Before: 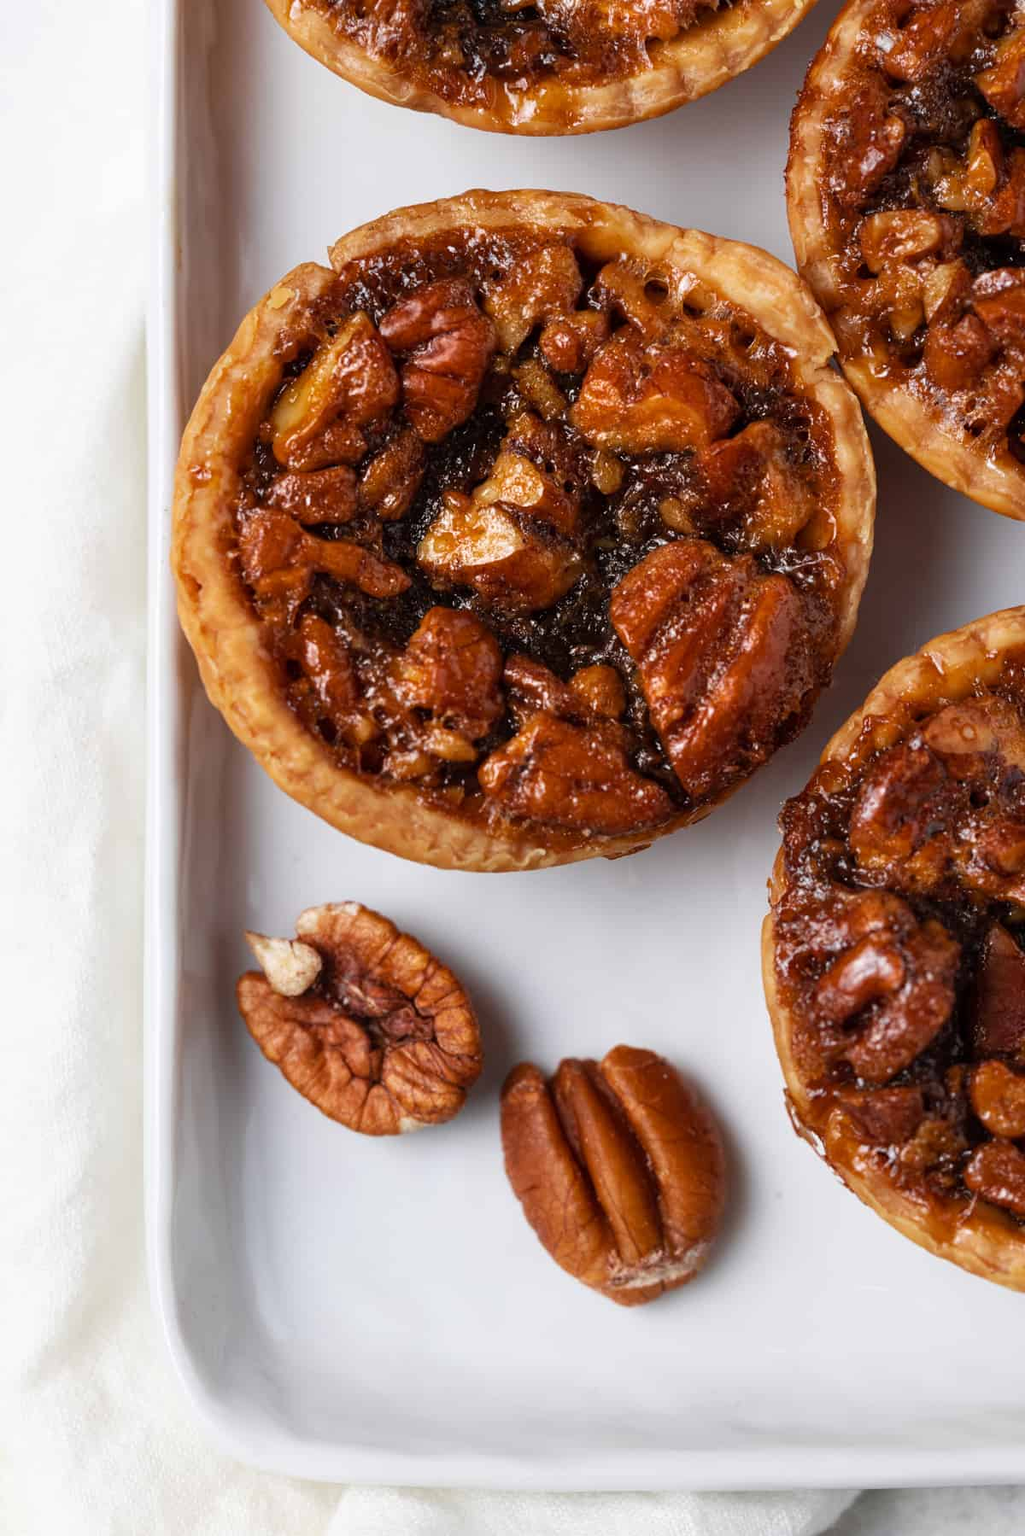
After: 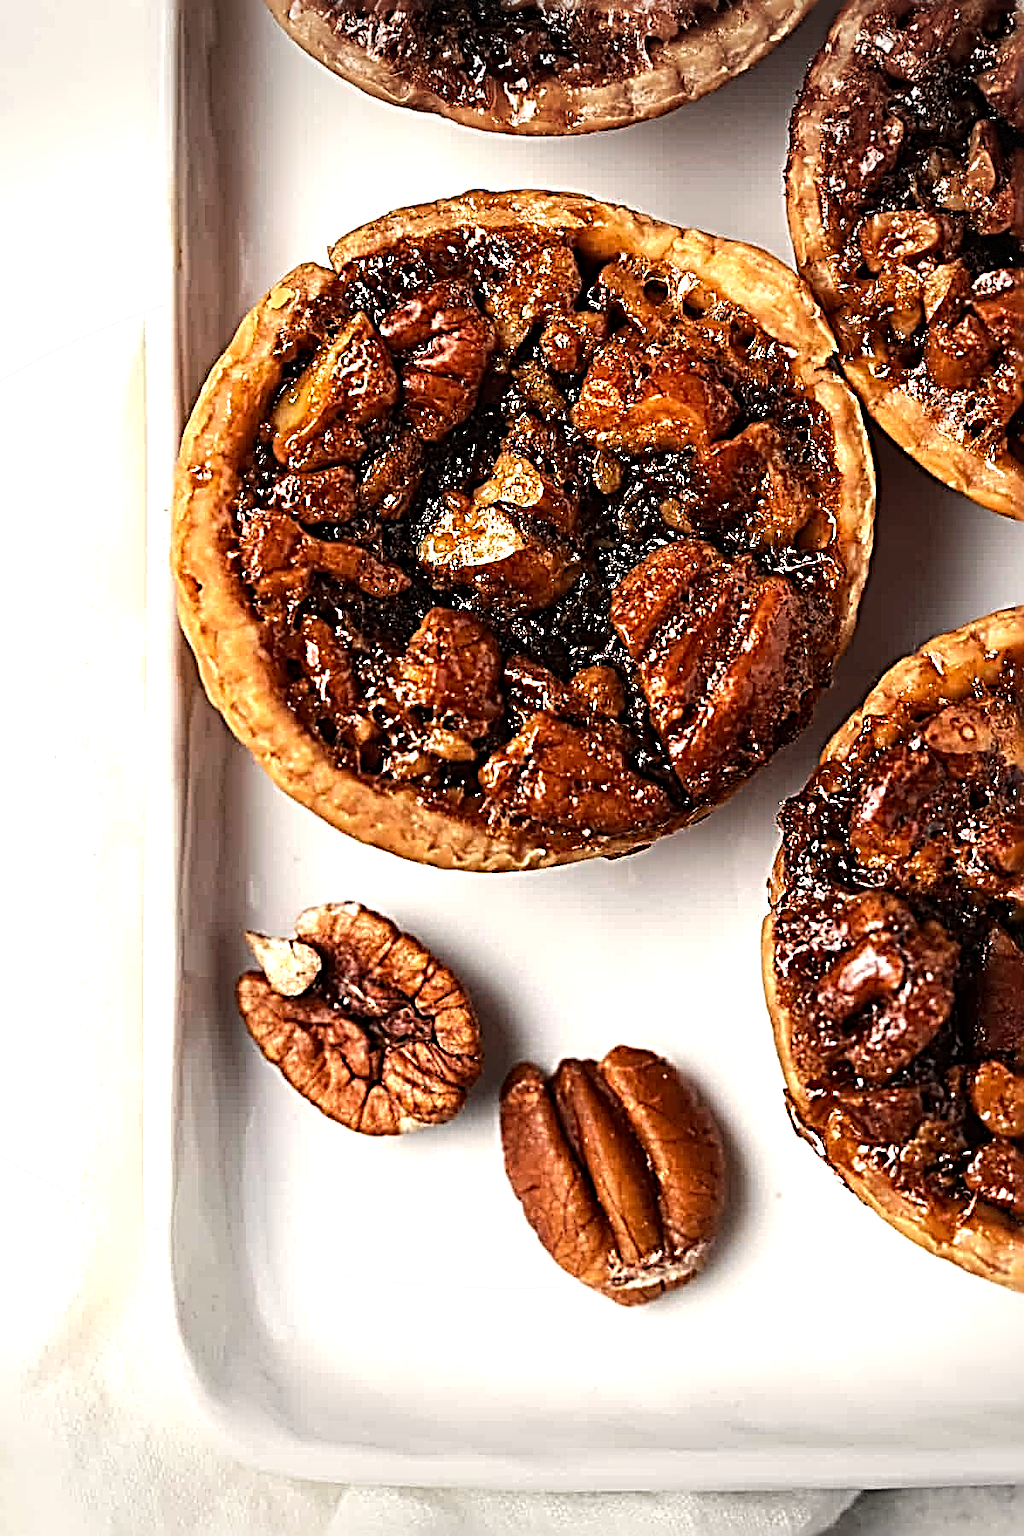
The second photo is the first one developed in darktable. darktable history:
vignetting: fall-off start 100%, brightness -0.406, saturation -0.3, width/height ratio 1.324, dithering 8-bit output, unbound false
tone equalizer: -8 EV -0.75 EV, -7 EV -0.7 EV, -6 EV -0.6 EV, -5 EV -0.4 EV, -3 EV 0.4 EV, -2 EV 0.6 EV, -1 EV 0.7 EV, +0 EV 0.75 EV, edges refinement/feathering 500, mask exposure compensation -1.57 EV, preserve details no
sharpen: radius 4.001, amount 2
white balance: red 1.045, blue 0.932
